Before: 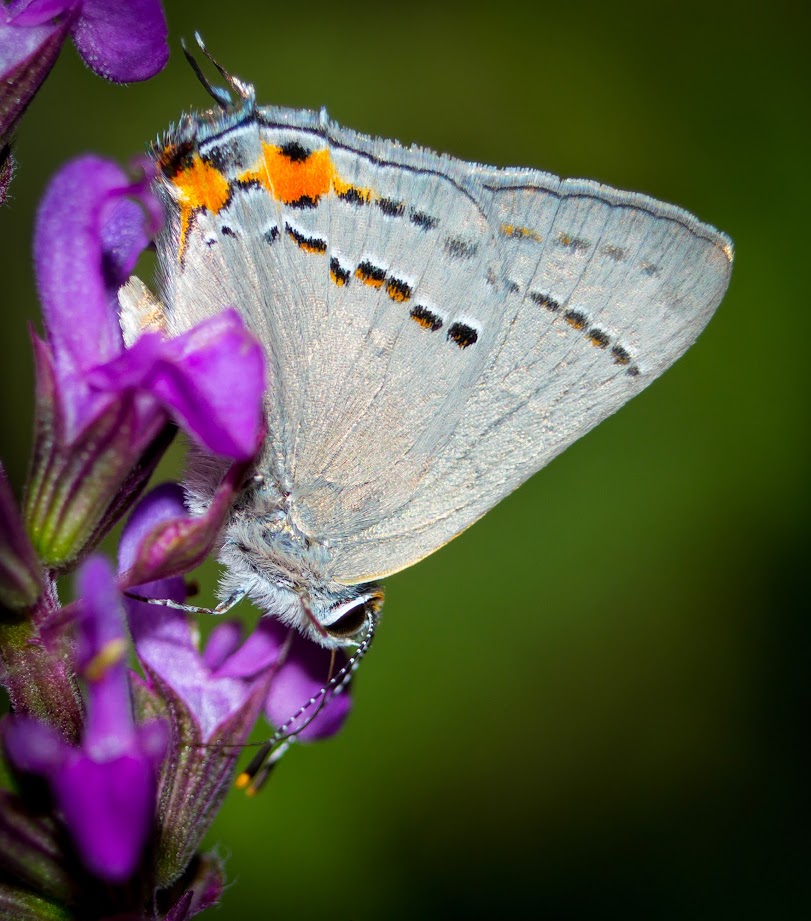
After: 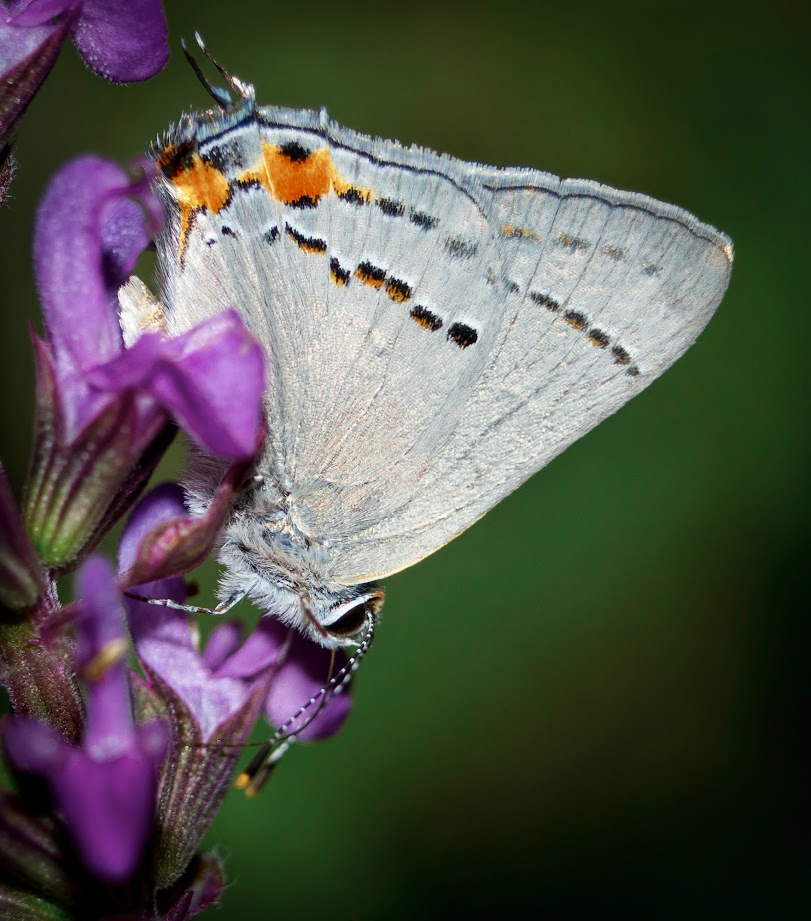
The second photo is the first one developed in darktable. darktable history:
contrast brightness saturation: contrast 0.14
color zones: curves: ch0 [(0, 0.5) (0.125, 0.4) (0.25, 0.5) (0.375, 0.4) (0.5, 0.4) (0.625, 0.35) (0.75, 0.35) (0.875, 0.5)]; ch1 [(0, 0.35) (0.125, 0.45) (0.25, 0.35) (0.375, 0.35) (0.5, 0.35) (0.625, 0.35) (0.75, 0.45) (0.875, 0.35)]; ch2 [(0, 0.6) (0.125, 0.5) (0.25, 0.5) (0.375, 0.6) (0.5, 0.6) (0.625, 0.5) (0.75, 0.5) (0.875, 0.5)]
